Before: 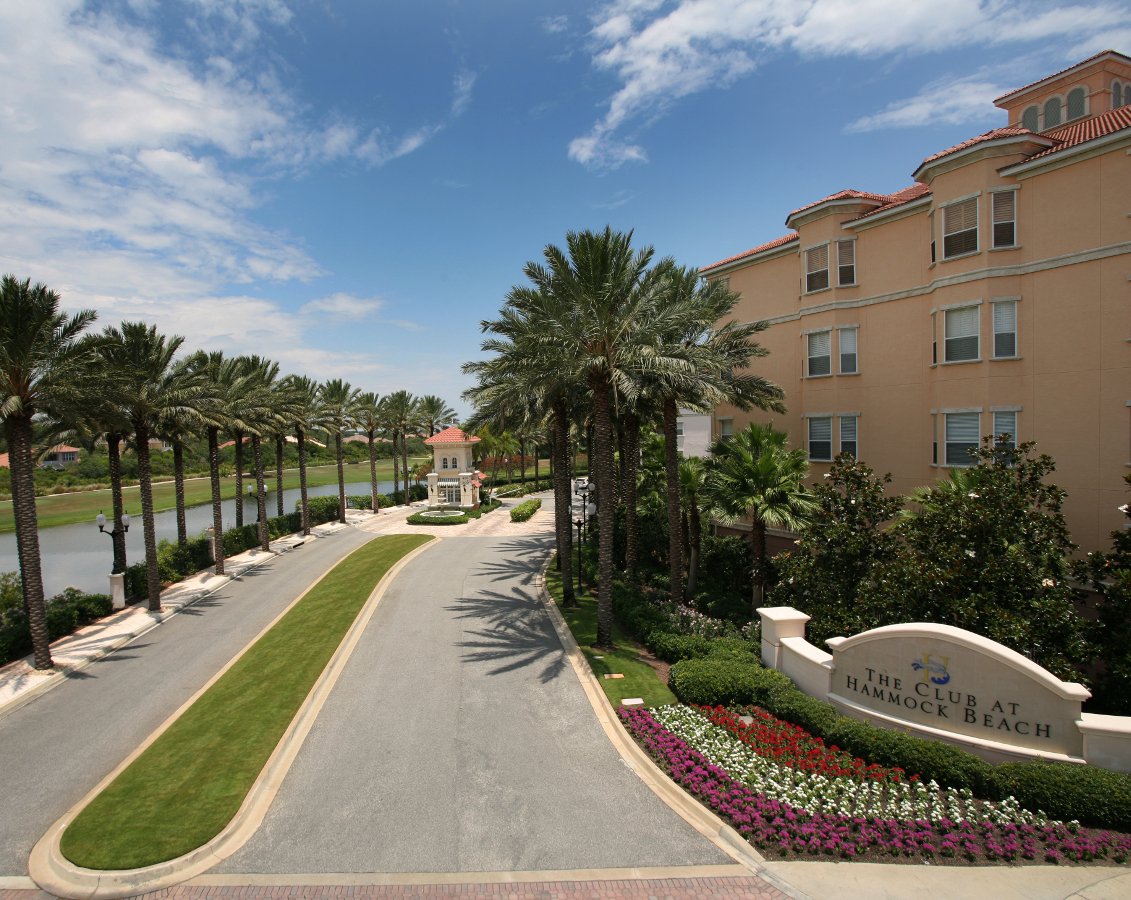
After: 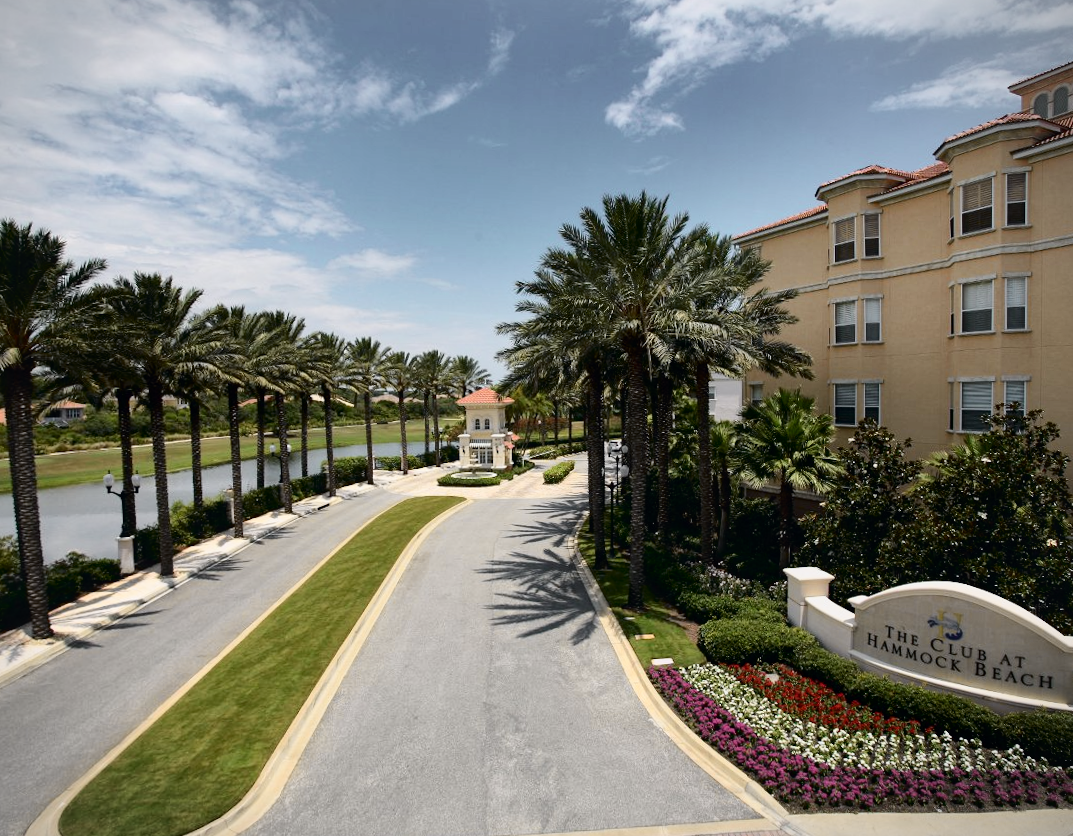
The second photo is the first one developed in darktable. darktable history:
vignetting: fall-off start 100%, fall-off radius 64.94%, automatic ratio true, unbound false
exposure: black level correction 0.001, exposure -0.125 EV, compensate exposure bias true, compensate highlight preservation false
crop: right 4.126%, bottom 0.031%
tone curve: curves: ch0 [(0, 0.023) (0.104, 0.058) (0.21, 0.162) (0.469, 0.524) (0.579, 0.65) (0.725, 0.8) (0.858, 0.903) (1, 0.974)]; ch1 [(0, 0) (0.414, 0.395) (0.447, 0.447) (0.502, 0.501) (0.521, 0.512) (0.57, 0.563) (0.618, 0.61) (0.654, 0.642) (1, 1)]; ch2 [(0, 0) (0.356, 0.408) (0.437, 0.453) (0.492, 0.485) (0.524, 0.508) (0.566, 0.567) (0.595, 0.604) (1, 1)], color space Lab, independent channels, preserve colors none
local contrast: mode bilateral grid, contrast 20, coarseness 50, detail 130%, midtone range 0.2
rotate and perspective: rotation 0.679°, lens shift (horizontal) 0.136, crop left 0.009, crop right 0.991, crop top 0.078, crop bottom 0.95
